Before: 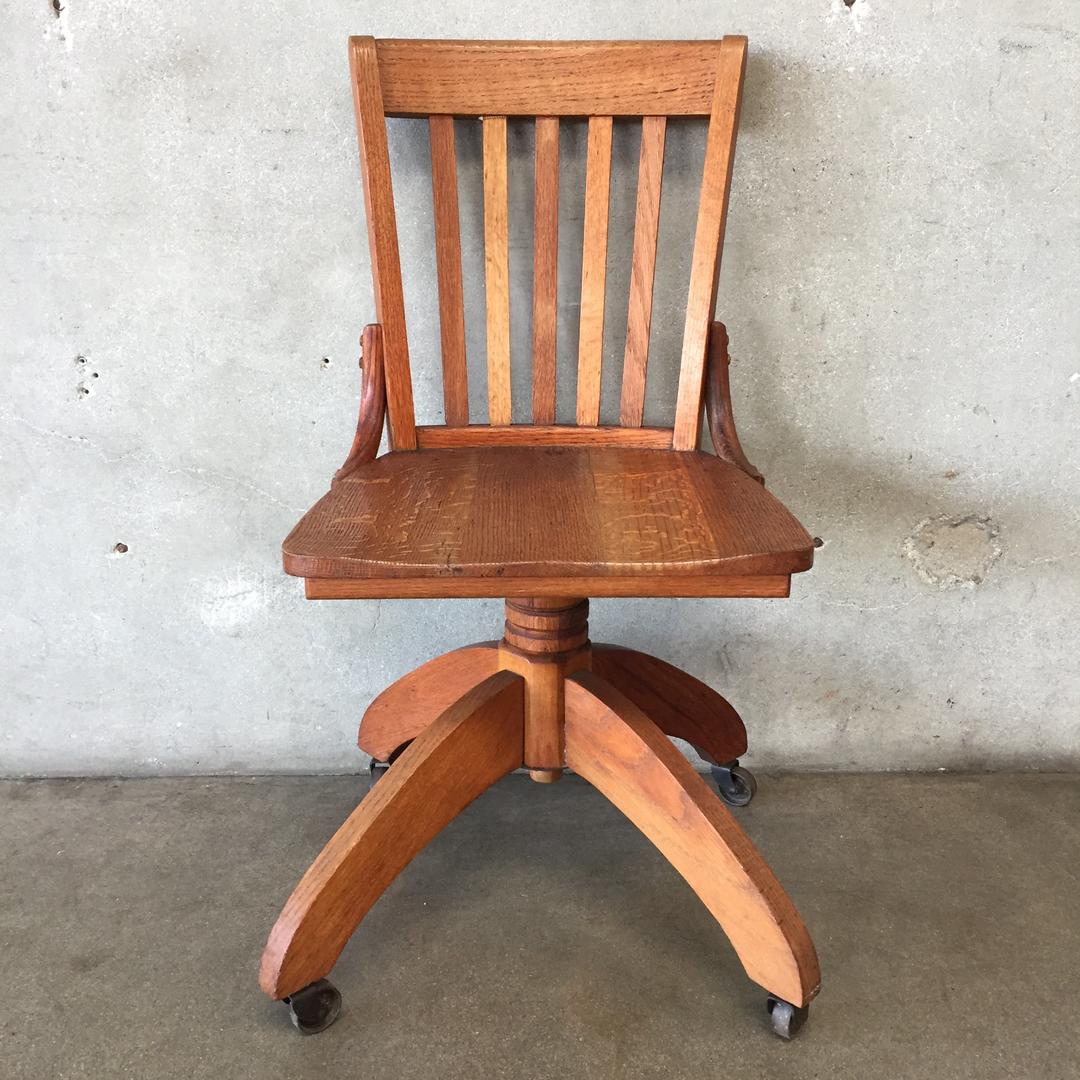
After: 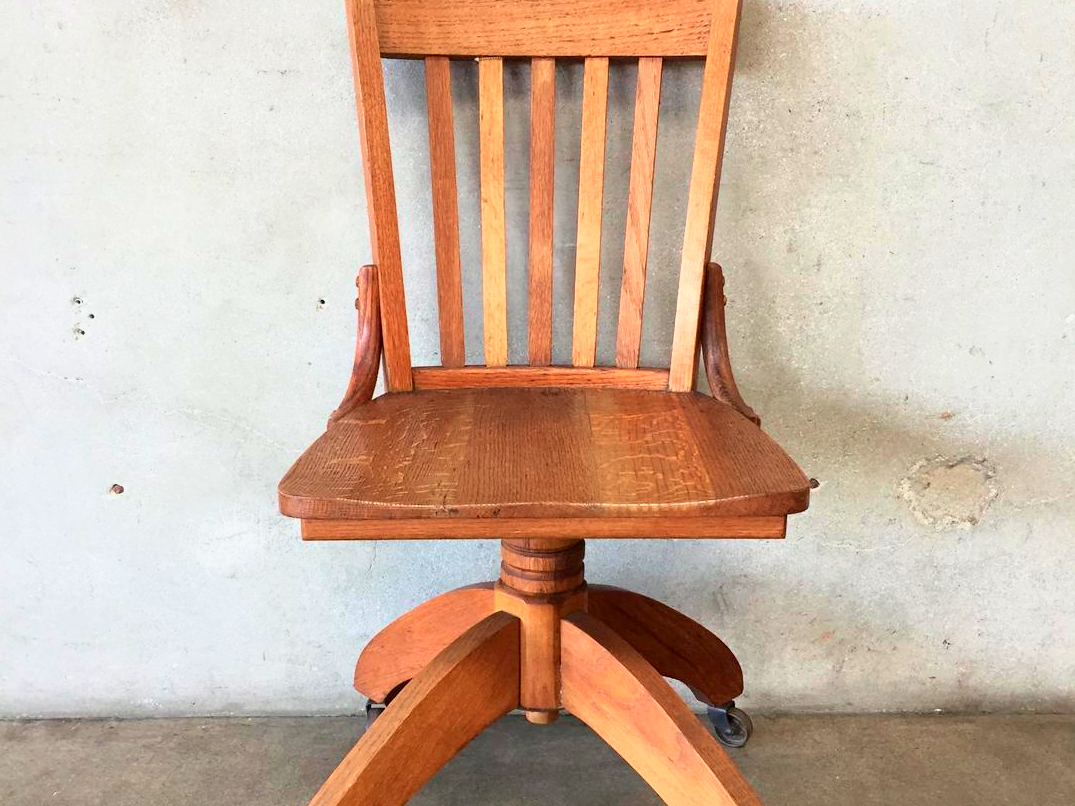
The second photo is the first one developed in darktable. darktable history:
crop: left 0.387%, top 5.469%, bottom 19.809%
tone curve: curves: ch0 [(0, 0) (0.091, 0.077) (0.389, 0.458) (0.745, 0.82) (0.844, 0.908) (0.909, 0.942) (1, 0.973)]; ch1 [(0, 0) (0.437, 0.404) (0.5, 0.5) (0.529, 0.556) (0.58, 0.603) (0.616, 0.649) (1, 1)]; ch2 [(0, 0) (0.442, 0.415) (0.5, 0.5) (0.535, 0.557) (0.585, 0.62) (1, 1)], color space Lab, independent channels, preserve colors none
